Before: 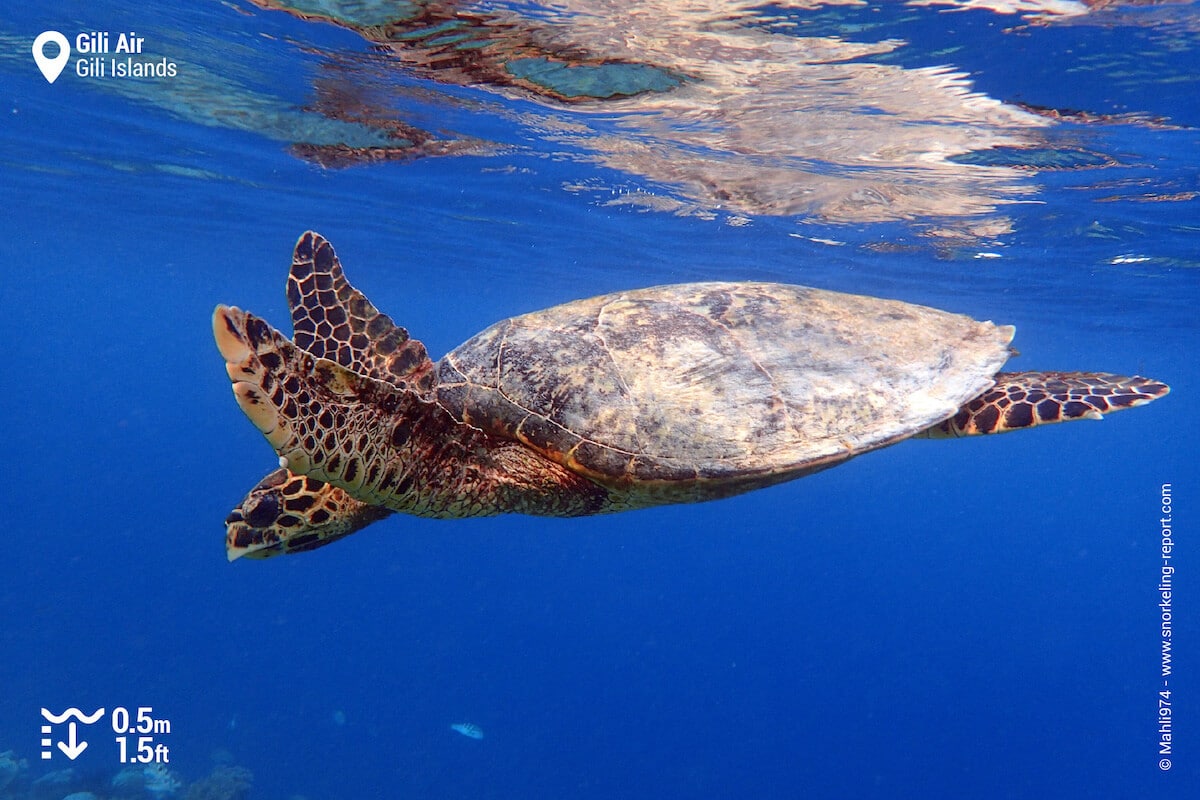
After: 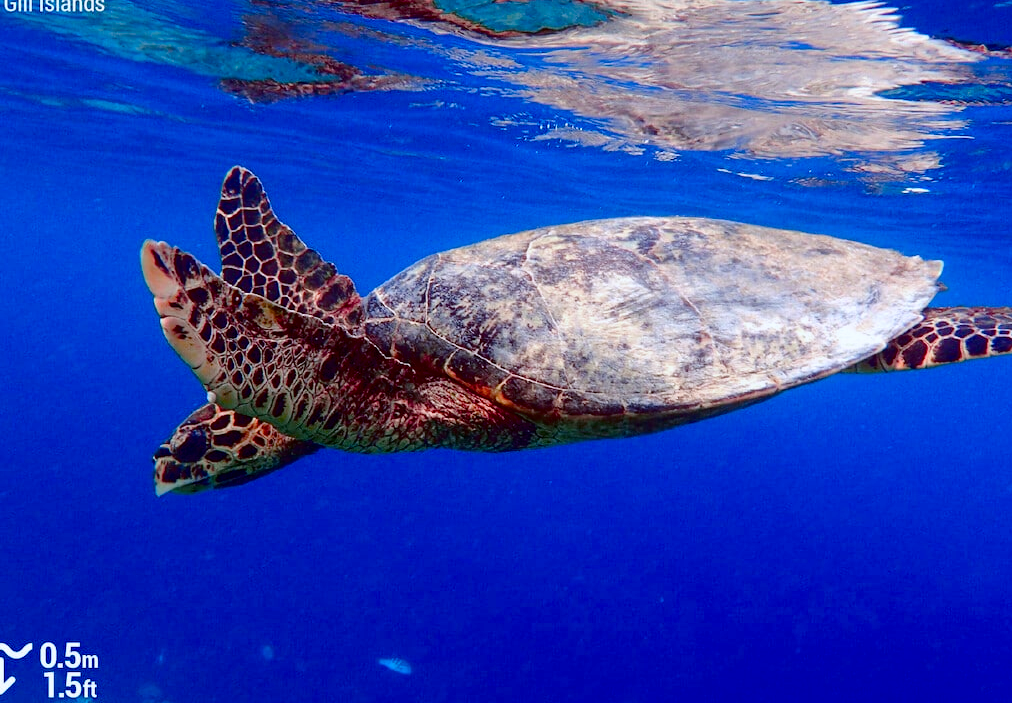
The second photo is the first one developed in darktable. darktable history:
tone curve: curves: ch0 [(0, 0) (0.068, 0.012) (0.183, 0.089) (0.341, 0.283) (0.547, 0.532) (0.828, 0.815) (1, 0.983)]; ch1 [(0, 0) (0.23, 0.166) (0.34, 0.308) (0.371, 0.337) (0.429, 0.411) (0.477, 0.462) (0.499, 0.498) (0.529, 0.537) (0.559, 0.582) (0.743, 0.798) (1, 1)]; ch2 [(0, 0) (0.431, 0.414) (0.498, 0.503) (0.524, 0.528) (0.568, 0.546) (0.6, 0.597) (0.634, 0.645) (0.728, 0.742) (1, 1)], color space Lab, independent channels, preserve colors none
color balance rgb: highlights gain › chroma 1.129%, highlights gain › hue 52.97°, perceptual saturation grading › global saturation 20%, perceptual saturation grading › highlights -49.991%, perceptual saturation grading › shadows 25.732%
color calibration: x 0.371, y 0.377, temperature 4289.7 K
crop: left 6.037%, top 8.126%, right 9.548%, bottom 3.881%
